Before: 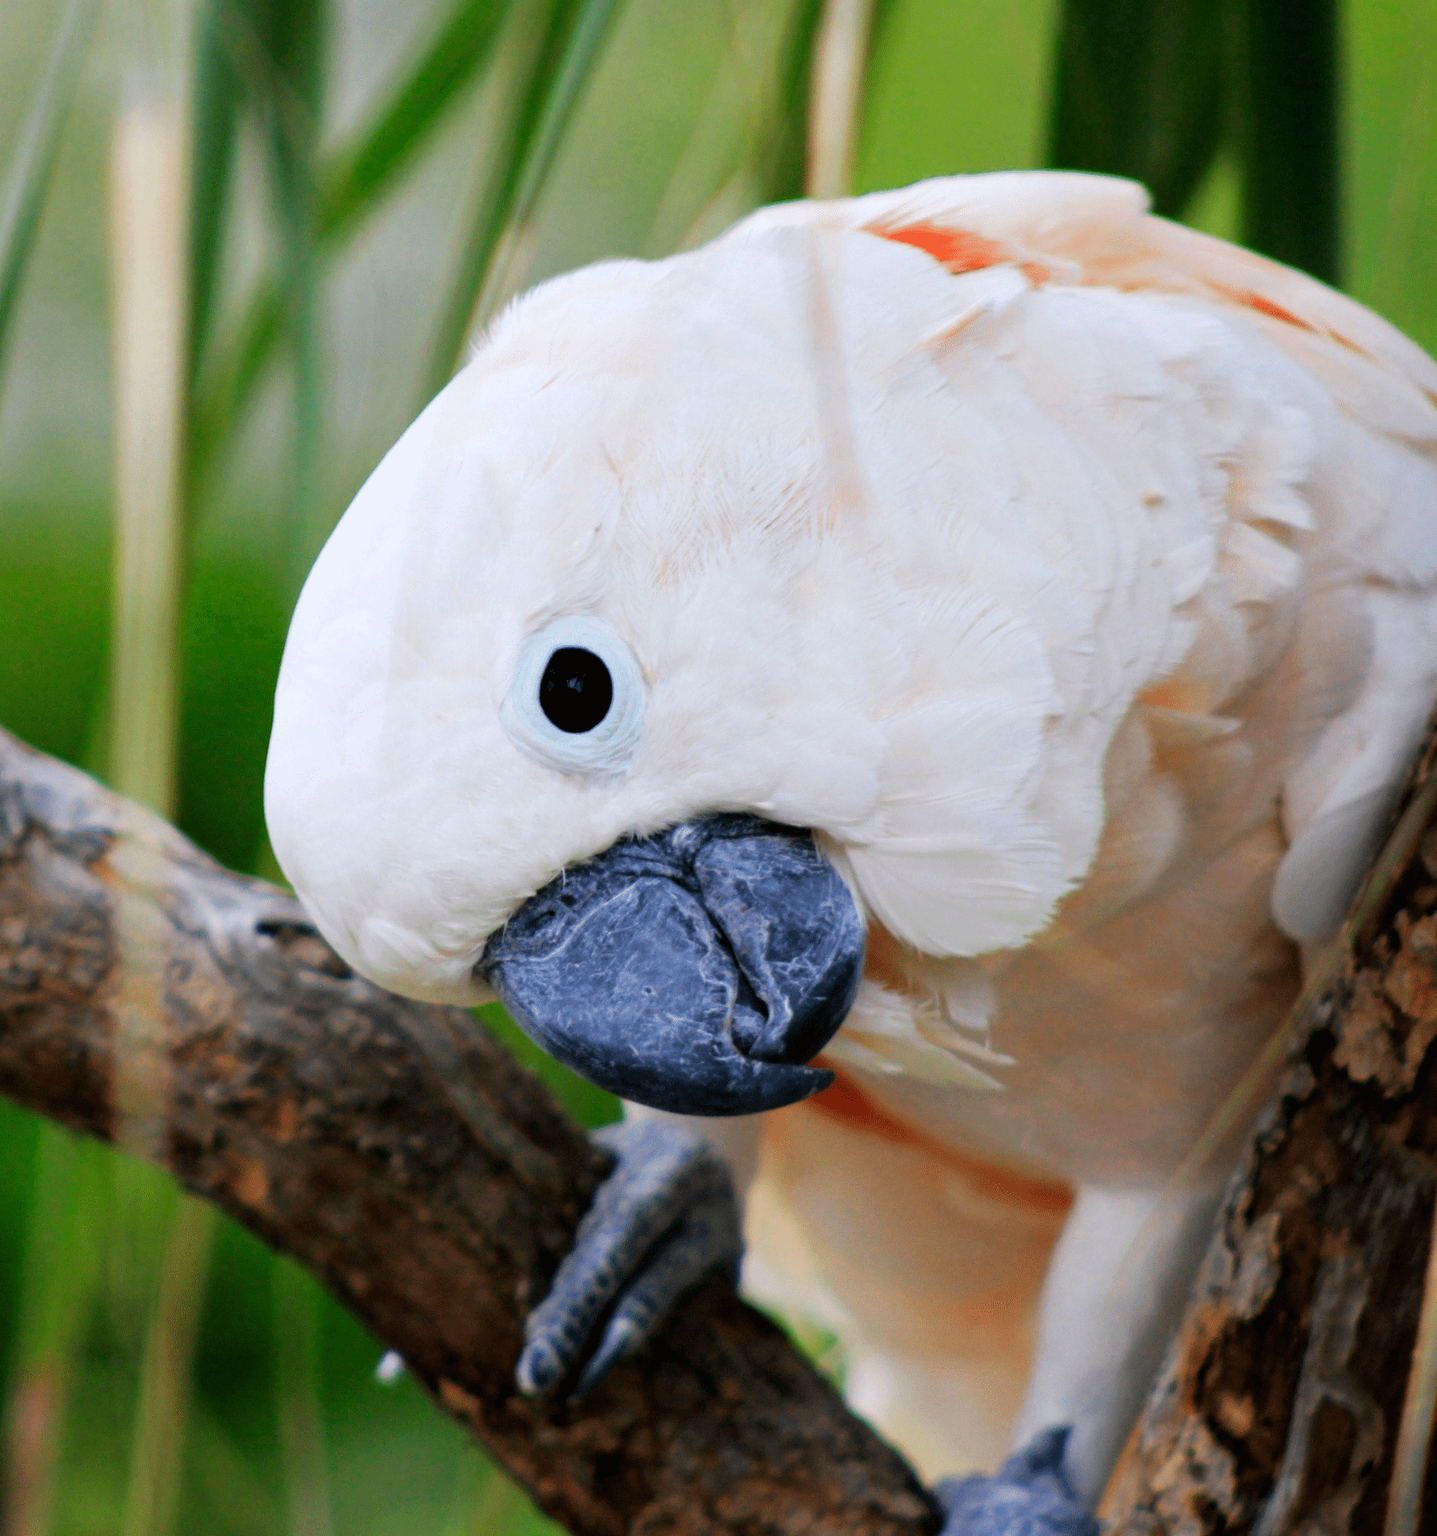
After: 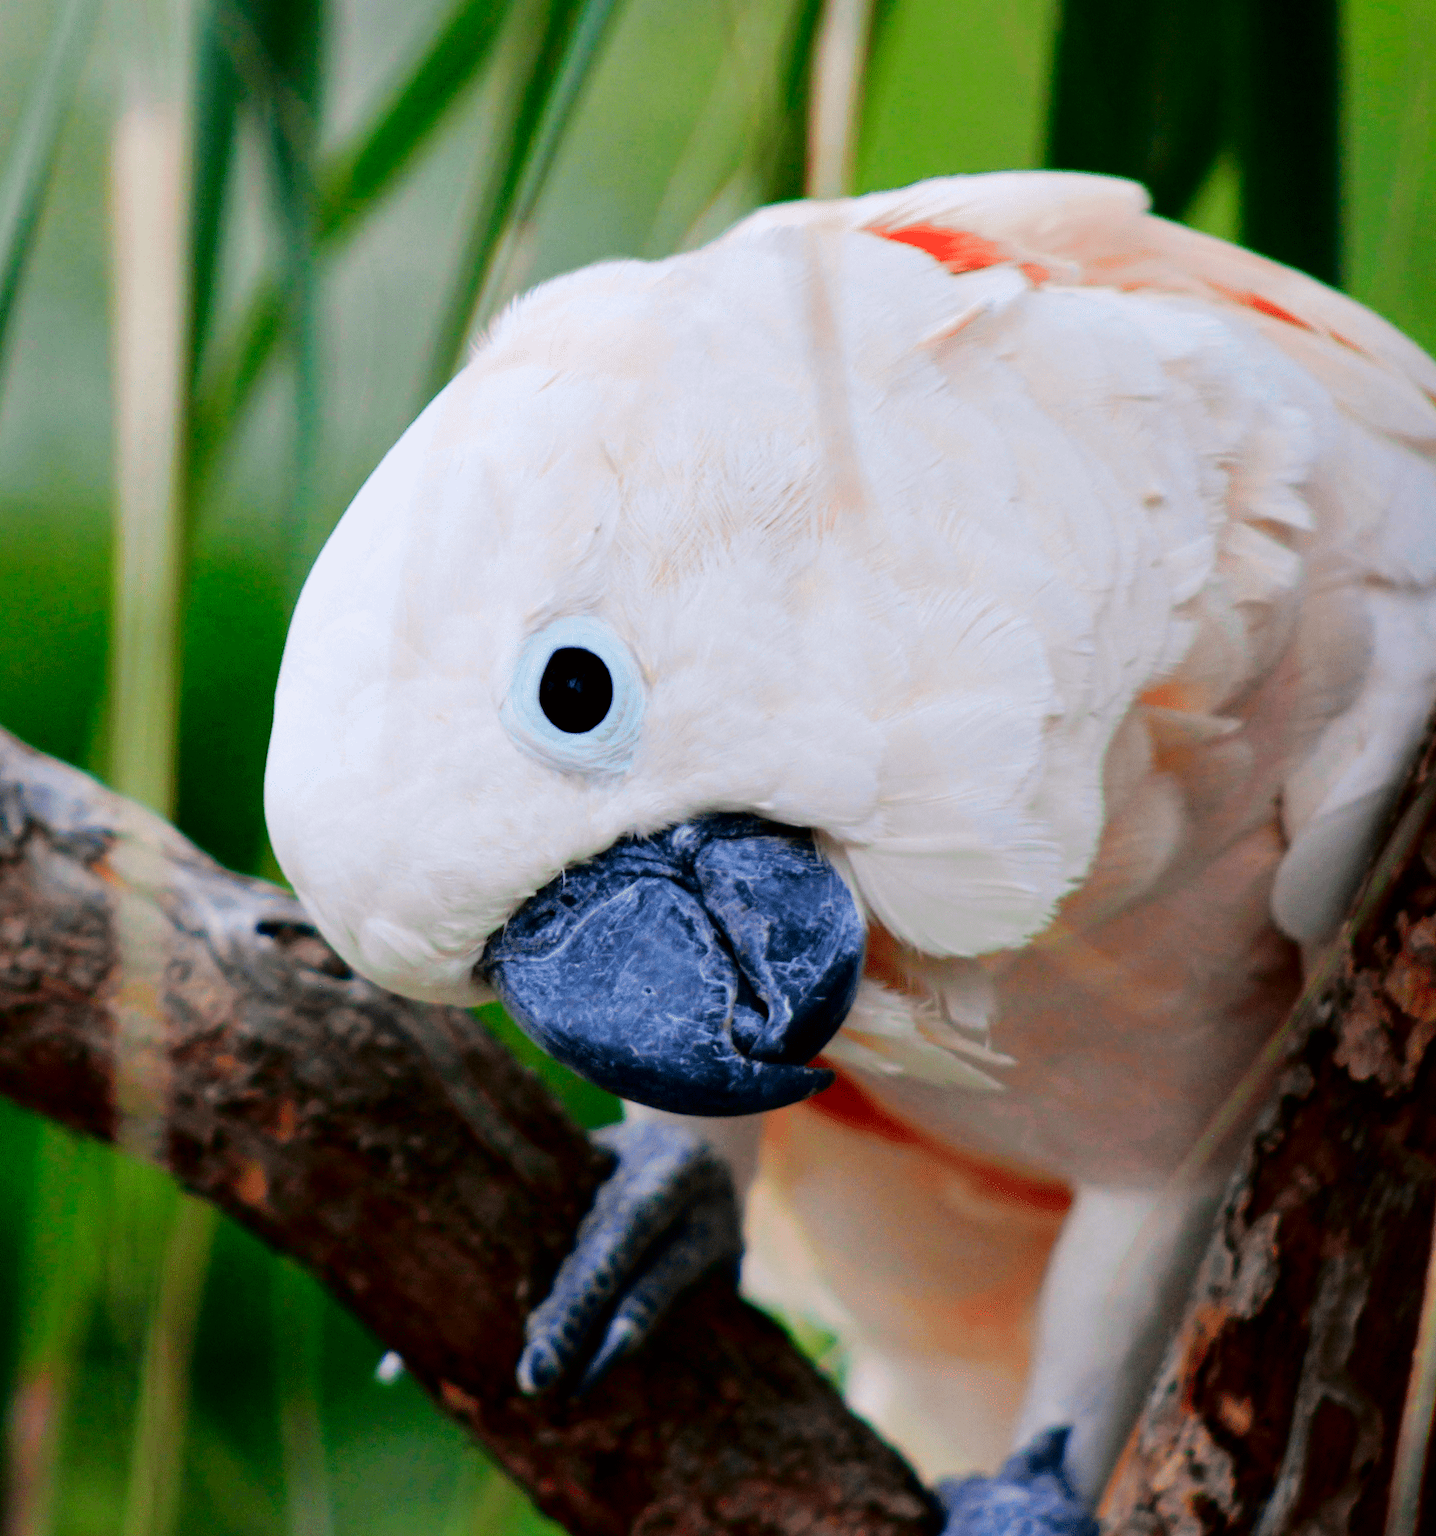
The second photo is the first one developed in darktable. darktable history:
tone curve: curves: ch0 [(0, 0) (0.068, 0.012) (0.183, 0.089) (0.341, 0.283) (0.547, 0.532) (0.828, 0.815) (1, 0.983)]; ch1 [(0, 0) (0.23, 0.166) (0.34, 0.308) (0.371, 0.337) (0.429, 0.411) (0.477, 0.462) (0.499, 0.5) (0.529, 0.537) (0.559, 0.582) (0.743, 0.798) (1, 1)]; ch2 [(0, 0) (0.431, 0.414) (0.498, 0.503) (0.524, 0.528) (0.568, 0.546) (0.6, 0.597) (0.634, 0.645) (0.728, 0.742) (1, 1)], color space Lab, independent channels, preserve colors none
